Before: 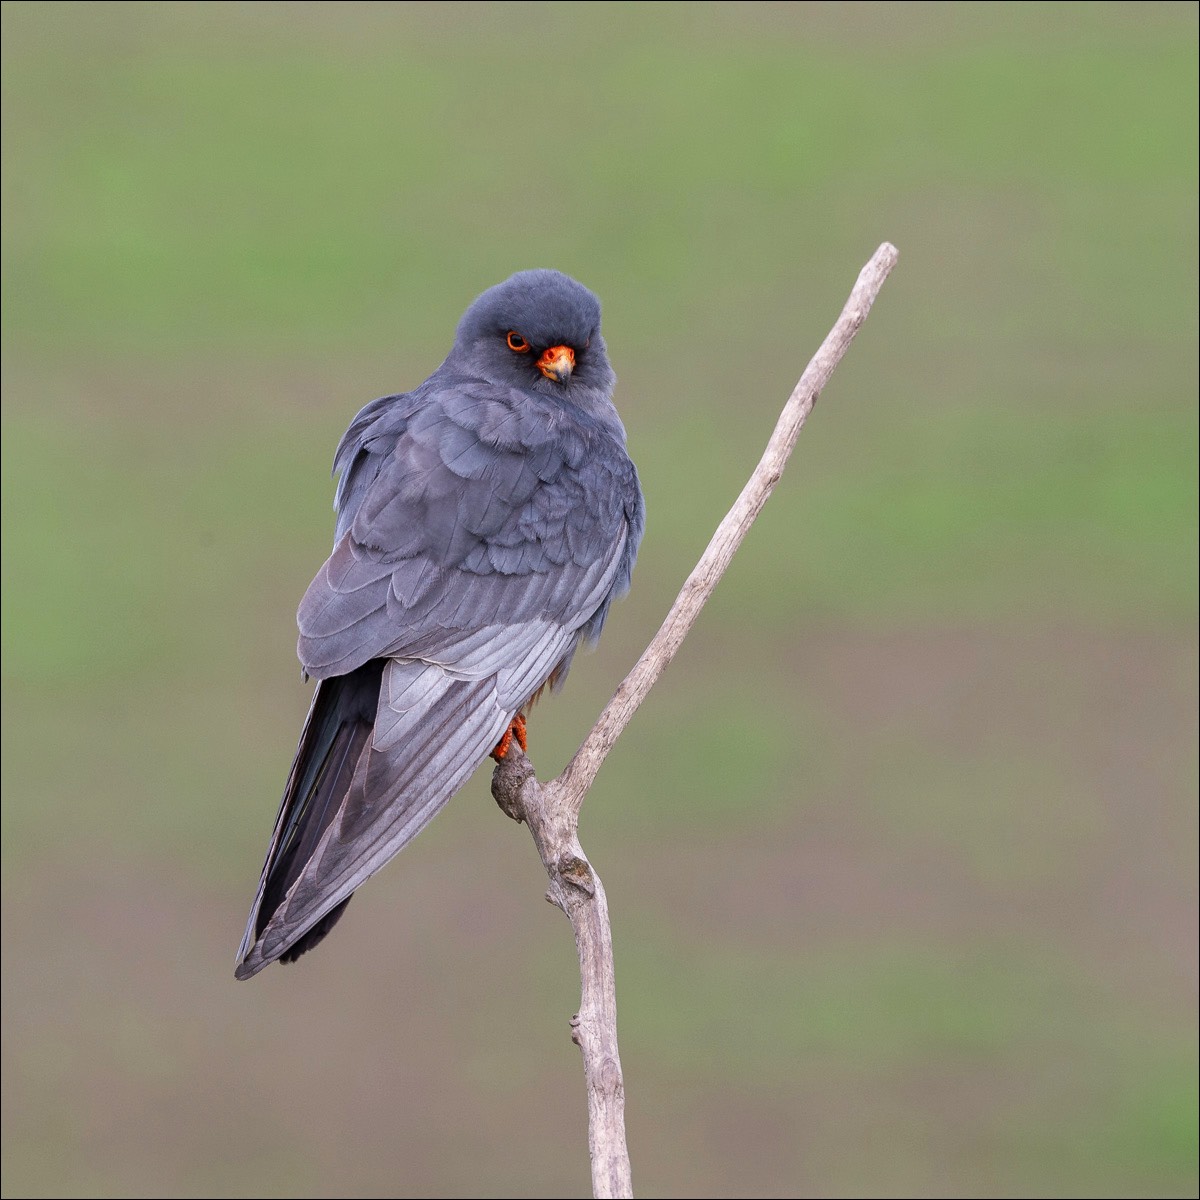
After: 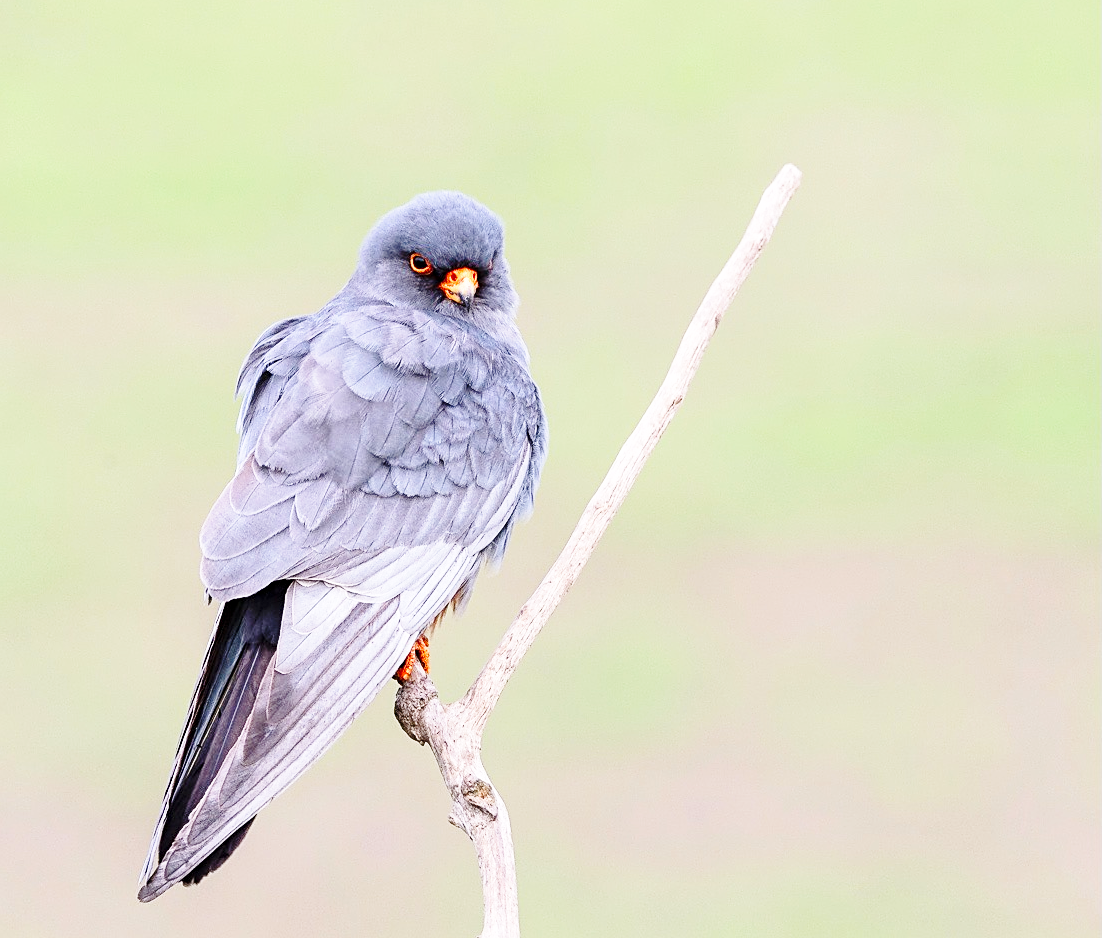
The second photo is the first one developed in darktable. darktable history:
base curve: curves: ch0 [(0, 0) (0.028, 0.03) (0.105, 0.232) (0.387, 0.748) (0.754, 0.968) (1, 1)], preserve colors none
crop: left 8.159%, top 6.537%, bottom 15.289%
sharpen: on, module defaults
exposure: exposure -0.046 EV, compensate highlight preservation false
shadows and highlights: shadows 1.66, highlights 39.22
